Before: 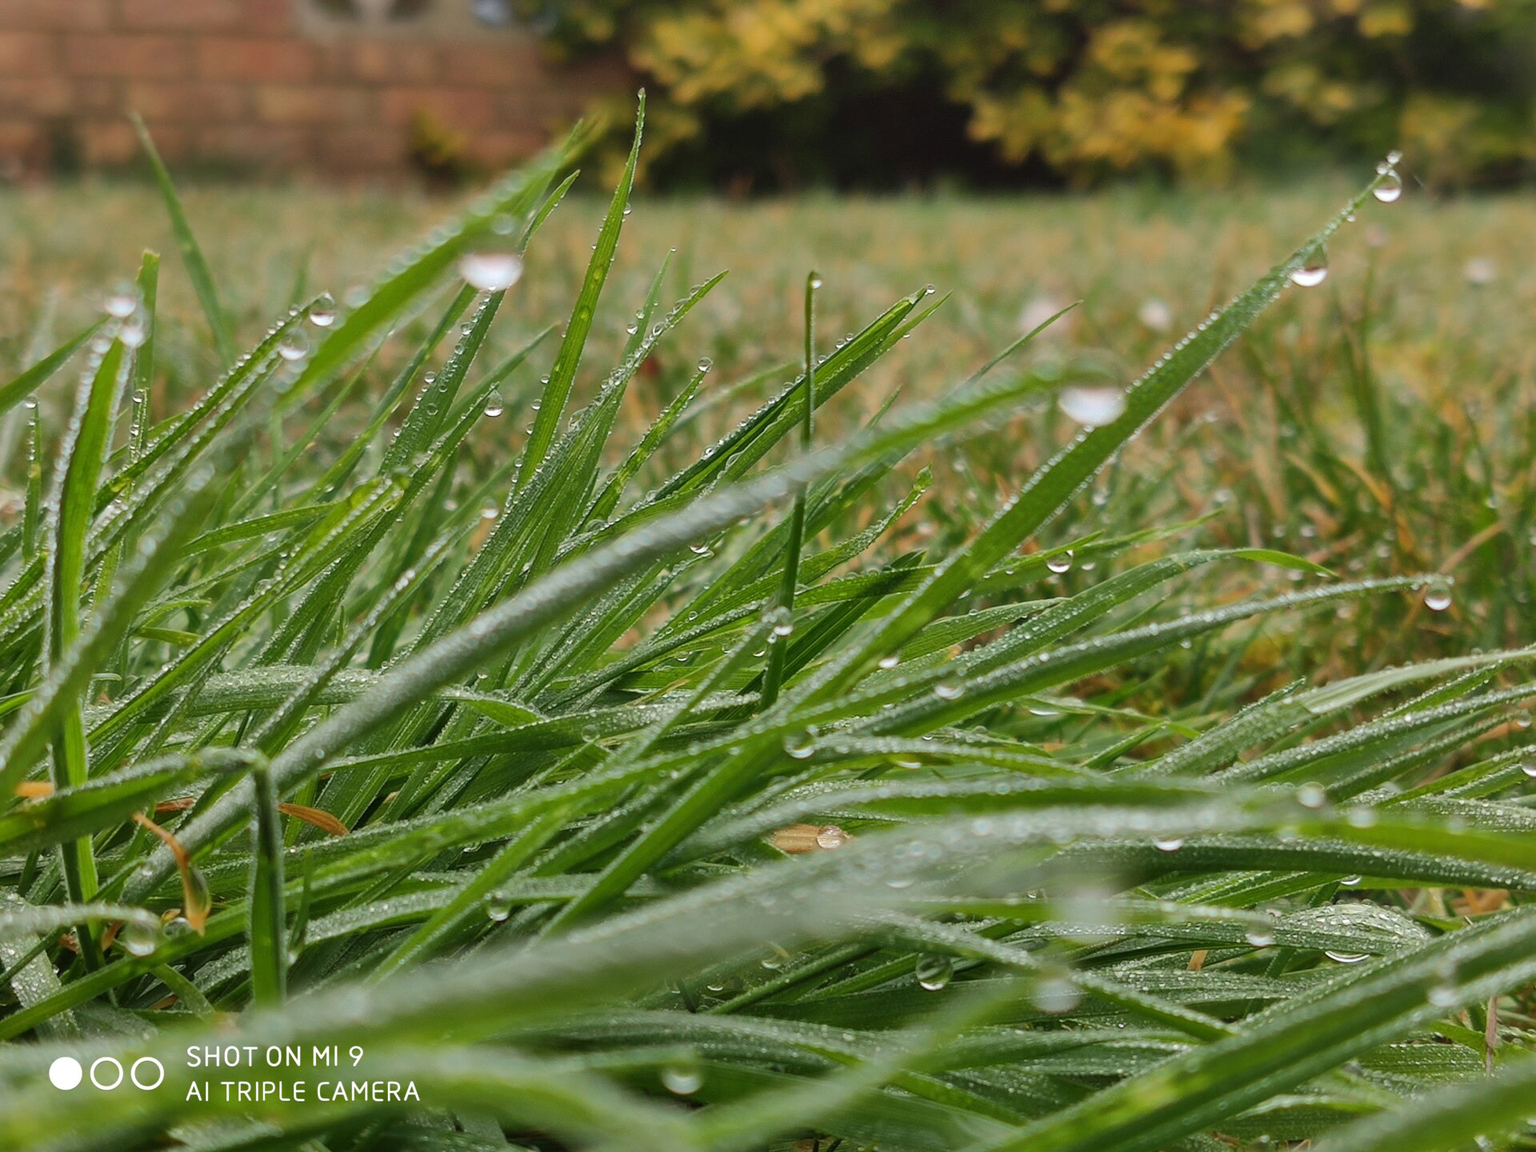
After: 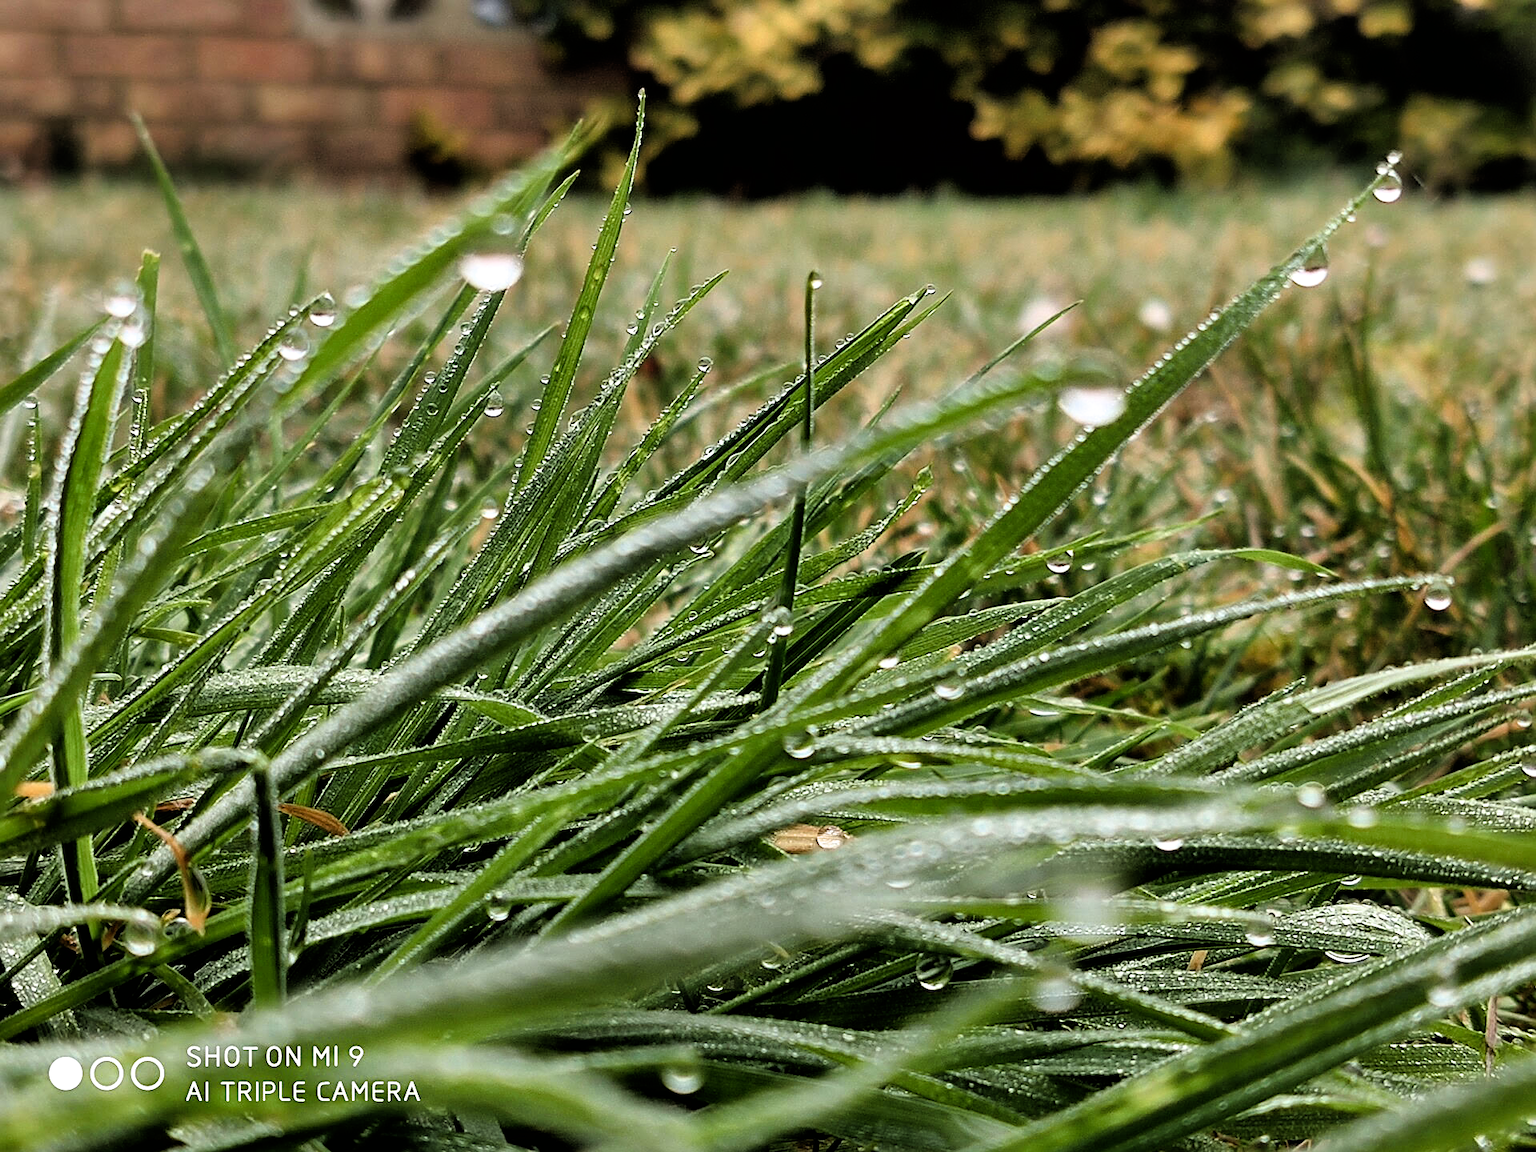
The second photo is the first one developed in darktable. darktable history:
sharpen: on, module defaults
contrast equalizer: octaves 7, y [[0.6 ×6], [0.55 ×6], [0 ×6], [0 ×6], [0 ×6]], mix 0.29
filmic rgb: black relative exposure -3.63 EV, white relative exposure 2.16 EV, hardness 3.62
